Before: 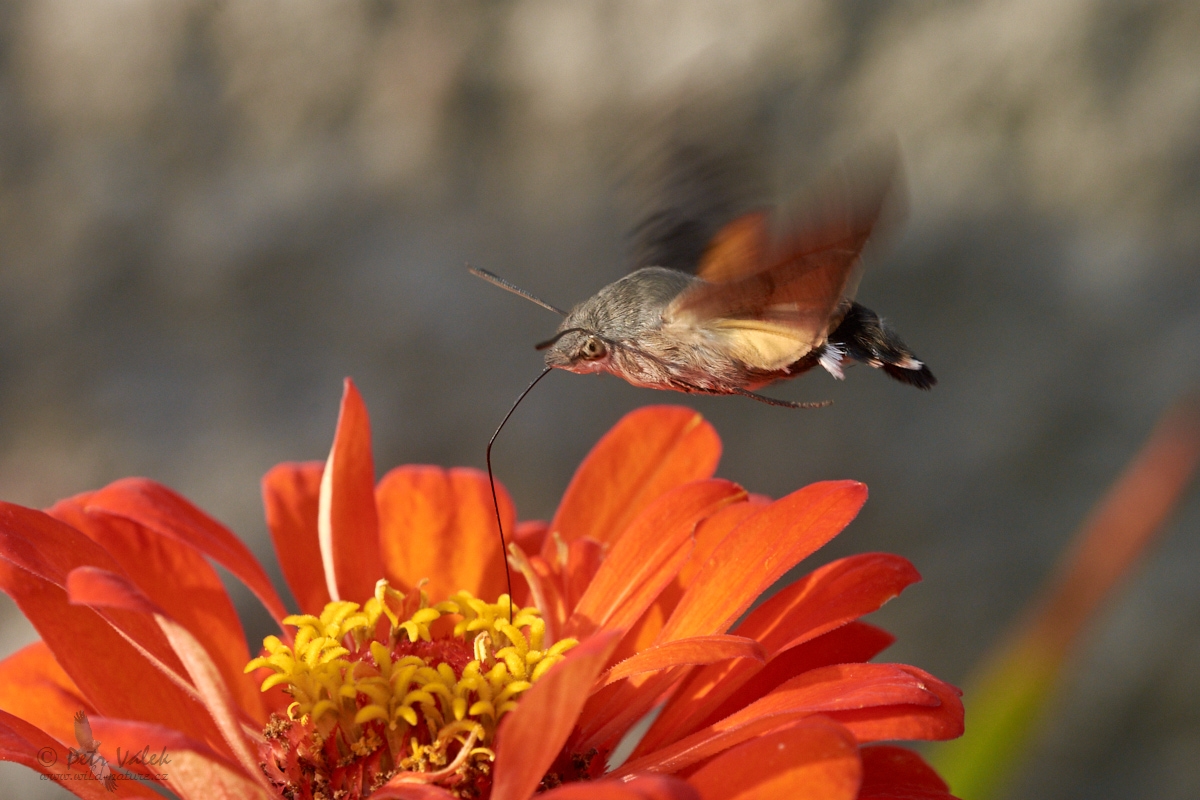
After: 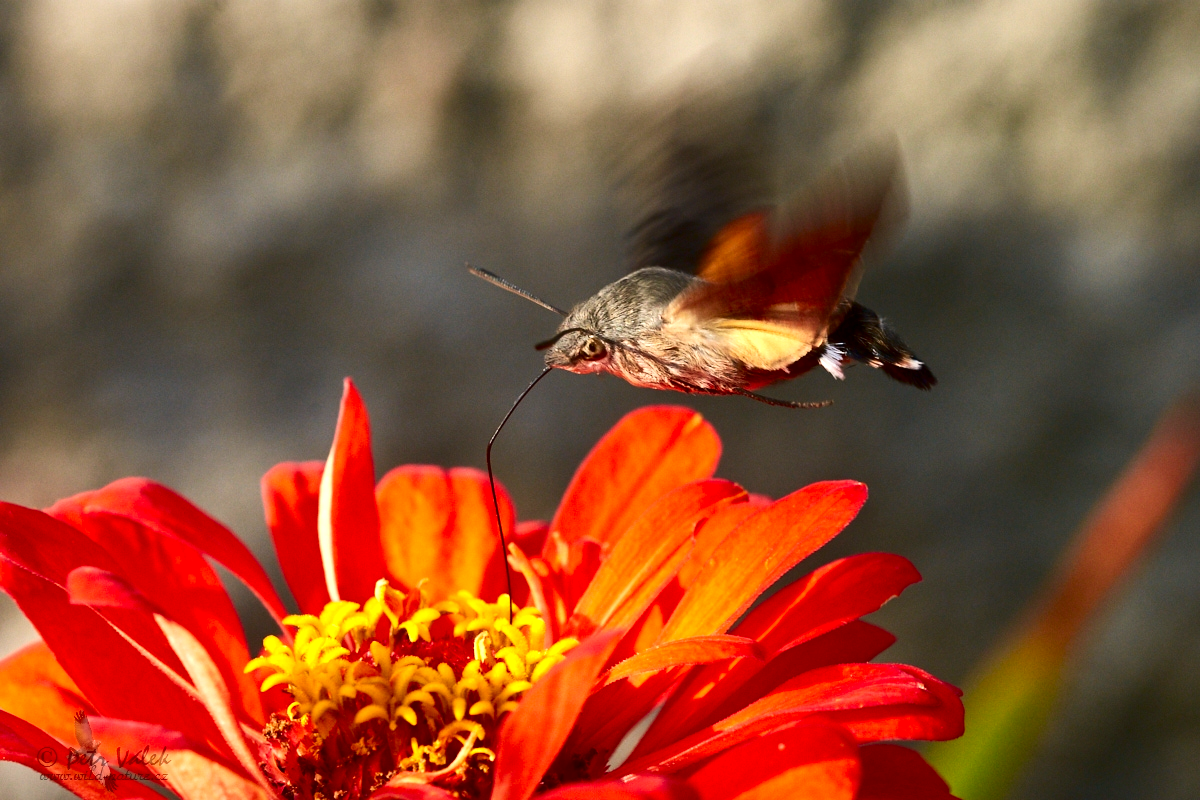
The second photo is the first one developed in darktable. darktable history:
contrast brightness saturation: contrast 0.225, brightness -0.181, saturation 0.239
exposure: exposure 0.641 EV, compensate highlight preservation false
